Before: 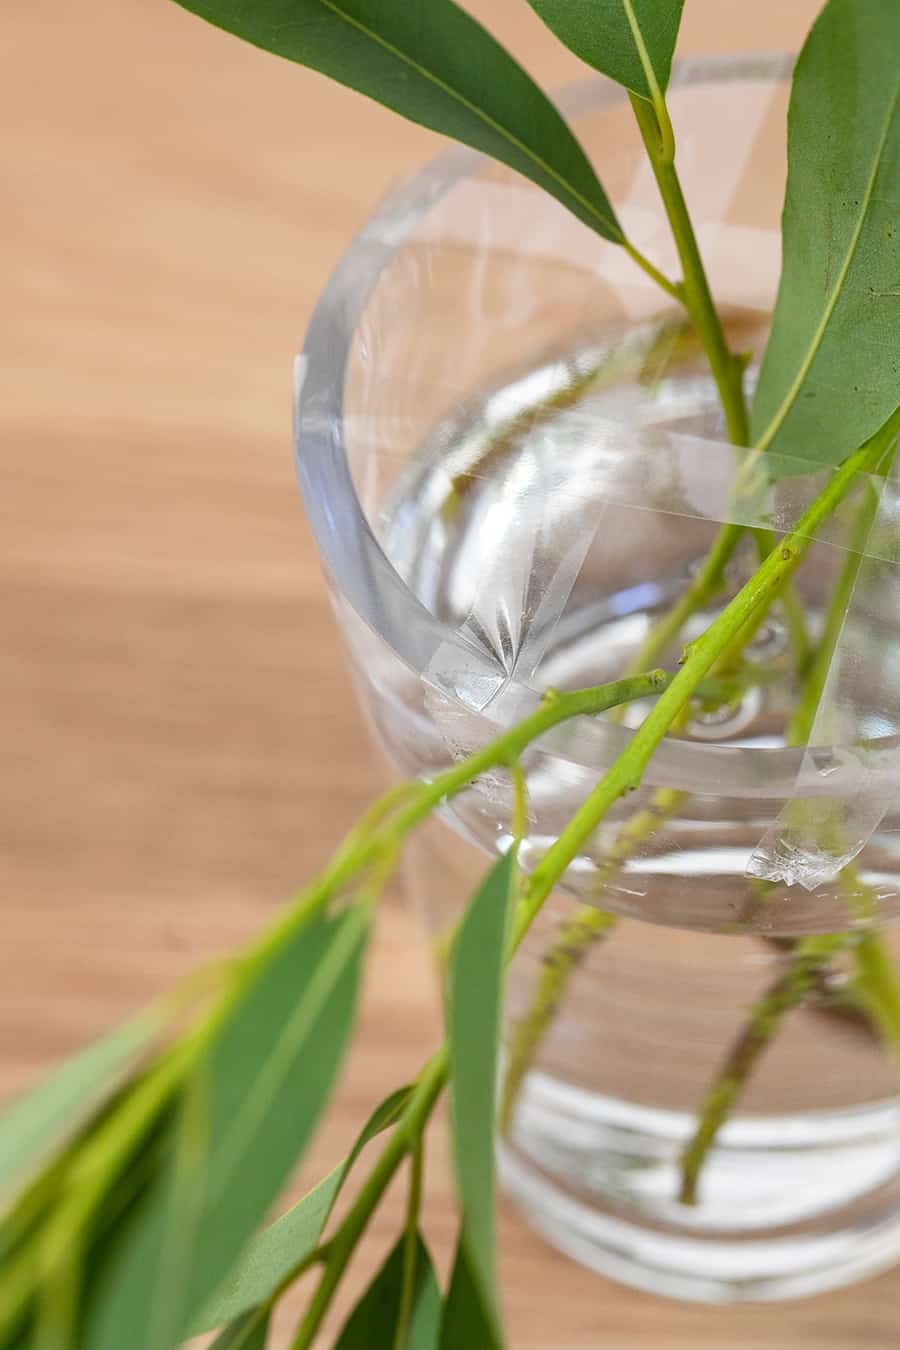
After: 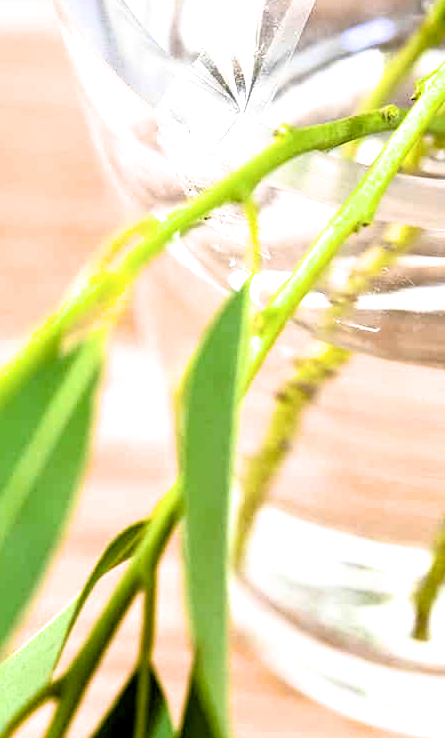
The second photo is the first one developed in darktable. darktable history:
exposure: black level correction 0, exposure 0.7 EV, compensate exposure bias true, compensate highlight preservation false
crop: left 29.672%, top 41.786%, right 20.851%, bottom 3.487%
filmic rgb: white relative exposure 2.2 EV, hardness 6.97
color balance rgb: perceptual saturation grading › global saturation 25%, global vibrance 20%
rgb levels: levels [[0.034, 0.472, 0.904], [0, 0.5, 1], [0, 0.5, 1]]
